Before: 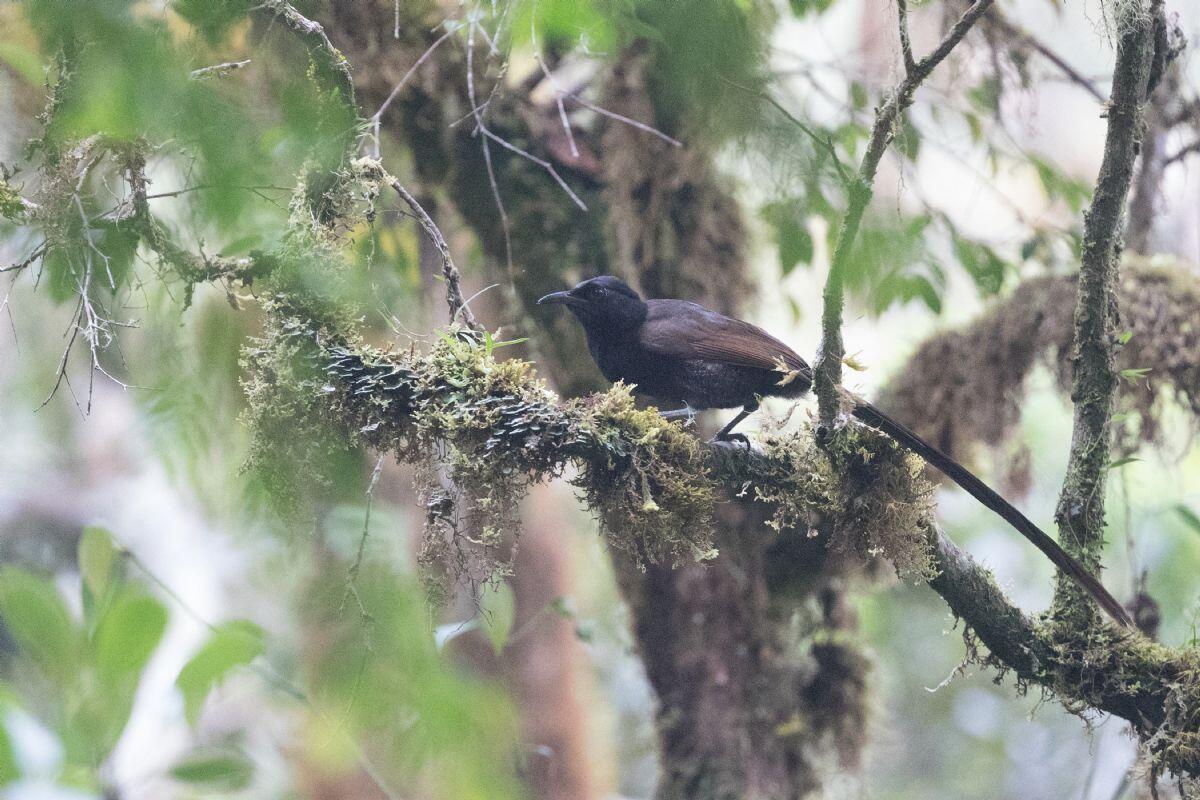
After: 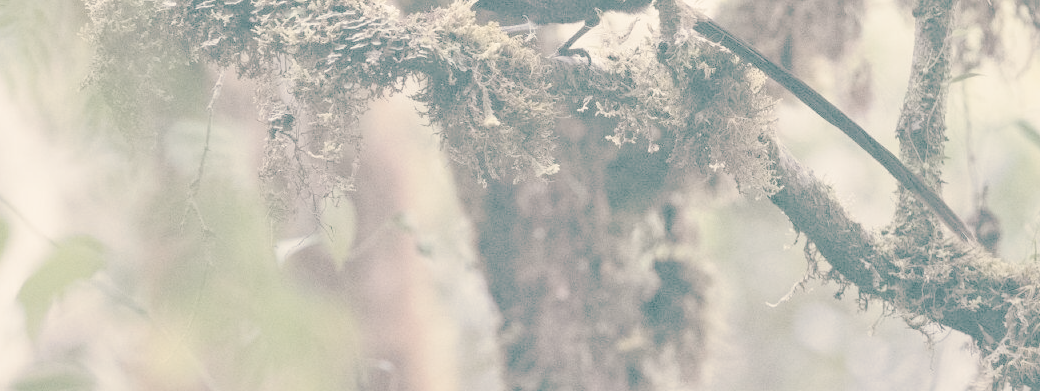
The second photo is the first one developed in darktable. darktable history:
contrast brightness saturation: contrast -0.32, brightness 0.75, saturation -0.78
haze removal: compatibility mode true, adaptive false
color balance rgb: shadows lift › chroma 2%, shadows lift › hue 217.2°, power › chroma 0.25%, power › hue 60°, highlights gain › chroma 1.5%, highlights gain › hue 309.6°, global offset › luminance -0.5%, perceptual saturation grading › global saturation 15%, global vibrance 20%
crop and rotate: left 13.306%, top 48.129%, bottom 2.928%
local contrast: on, module defaults
white balance: red 1.138, green 0.996, blue 0.812
split-toning: shadows › hue 186.43°, highlights › hue 49.29°, compress 30.29%
